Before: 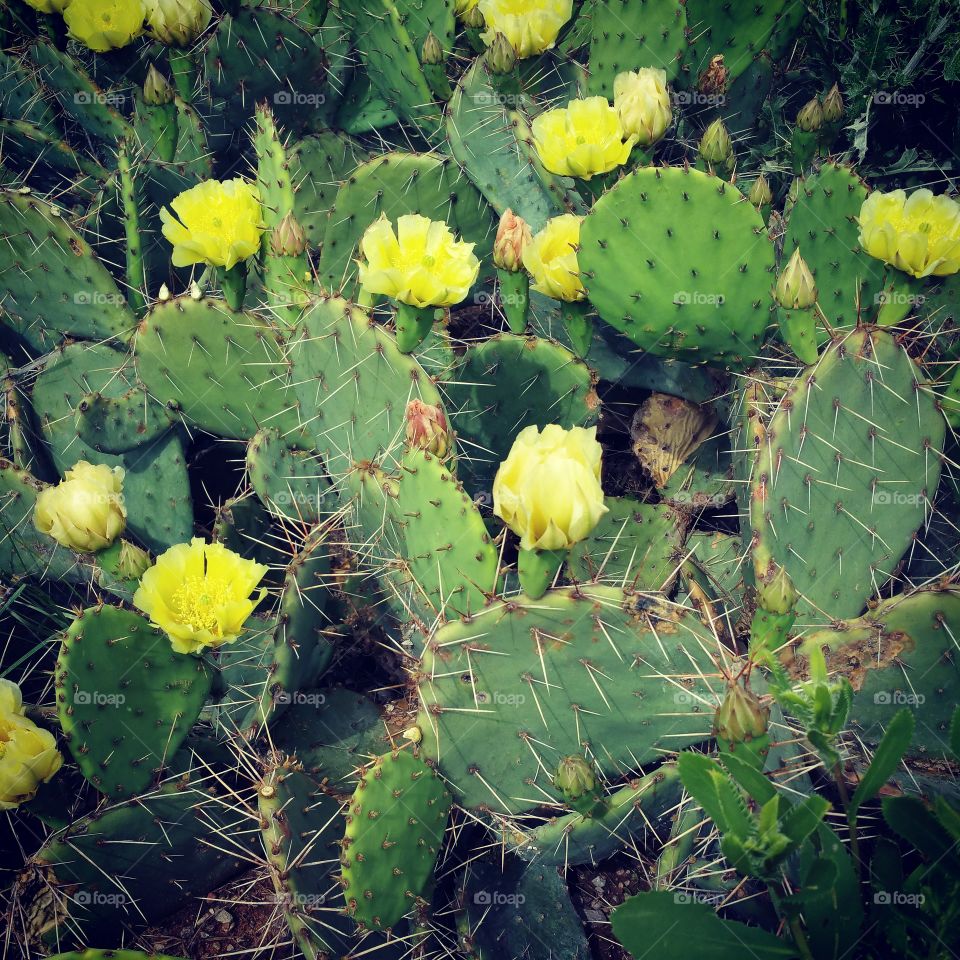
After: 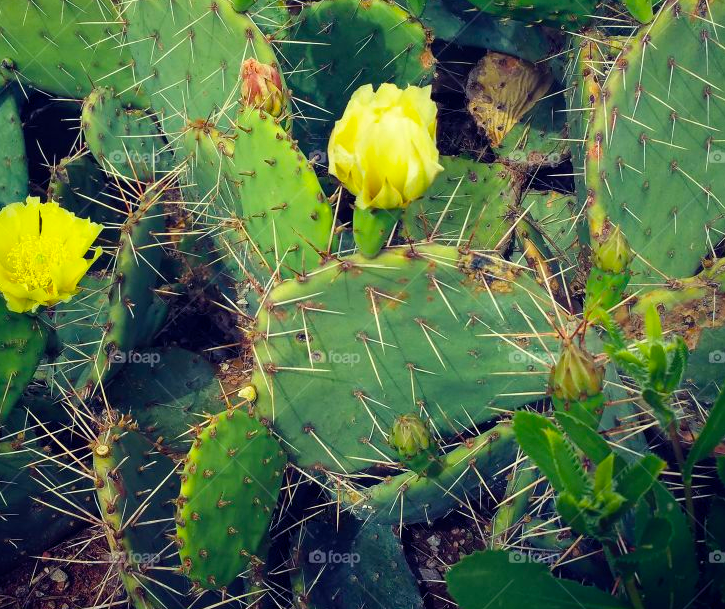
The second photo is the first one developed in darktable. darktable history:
crop and rotate: left 17.203%, top 35.538%, right 7.179%, bottom 0.989%
color balance rgb: linear chroma grading › global chroma 9.8%, perceptual saturation grading › global saturation 19.556%, global vibrance 15.134%
